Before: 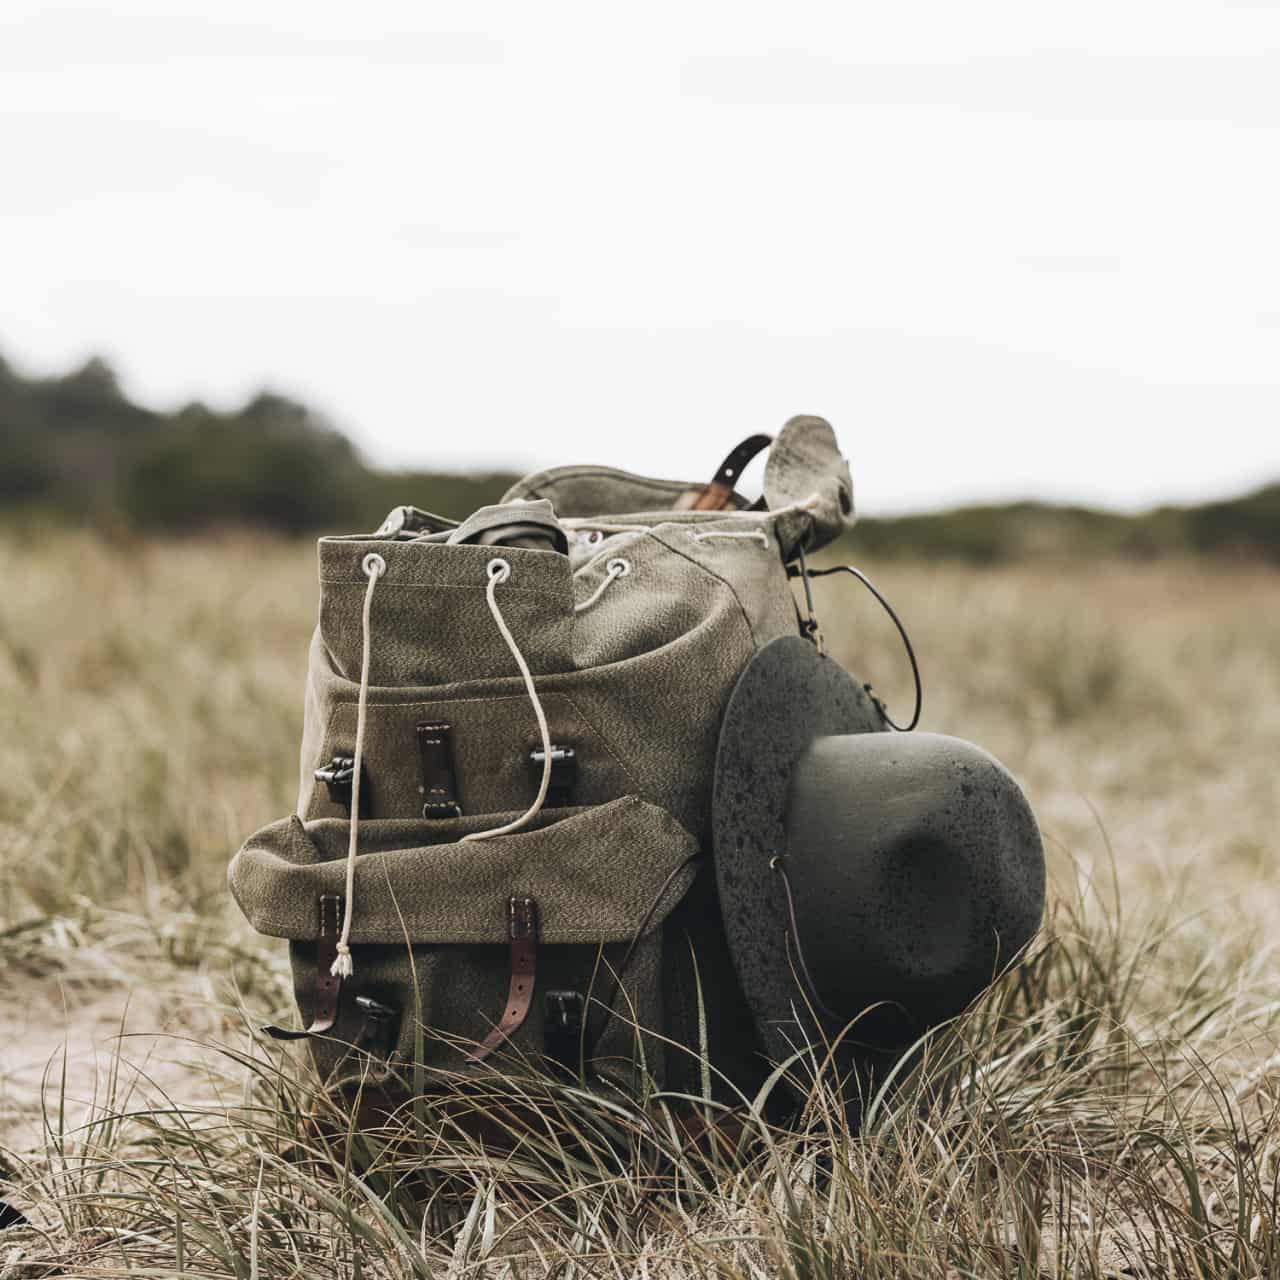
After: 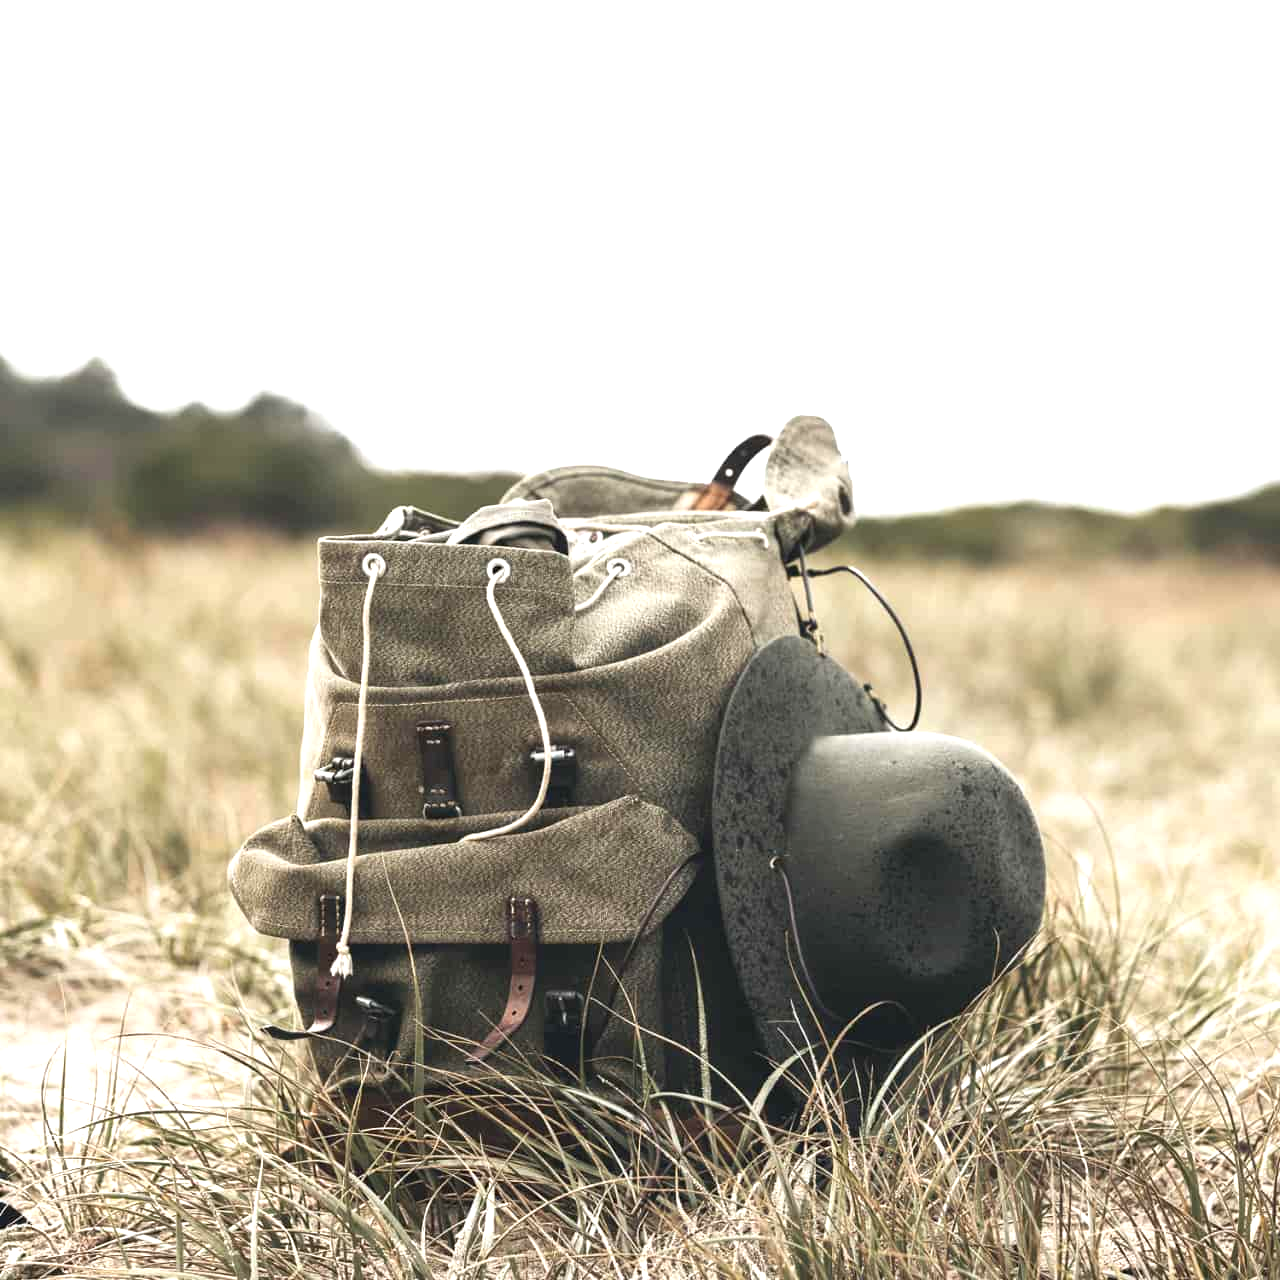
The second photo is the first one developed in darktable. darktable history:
exposure: black level correction 0.001, exposure 0.956 EV, compensate exposure bias true, compensate highlight preservation false
